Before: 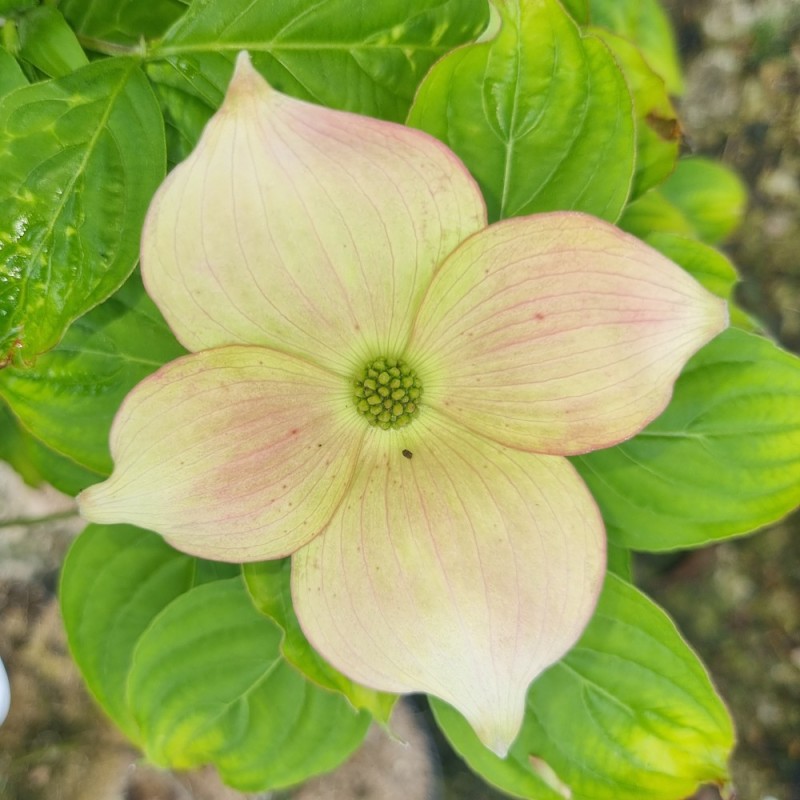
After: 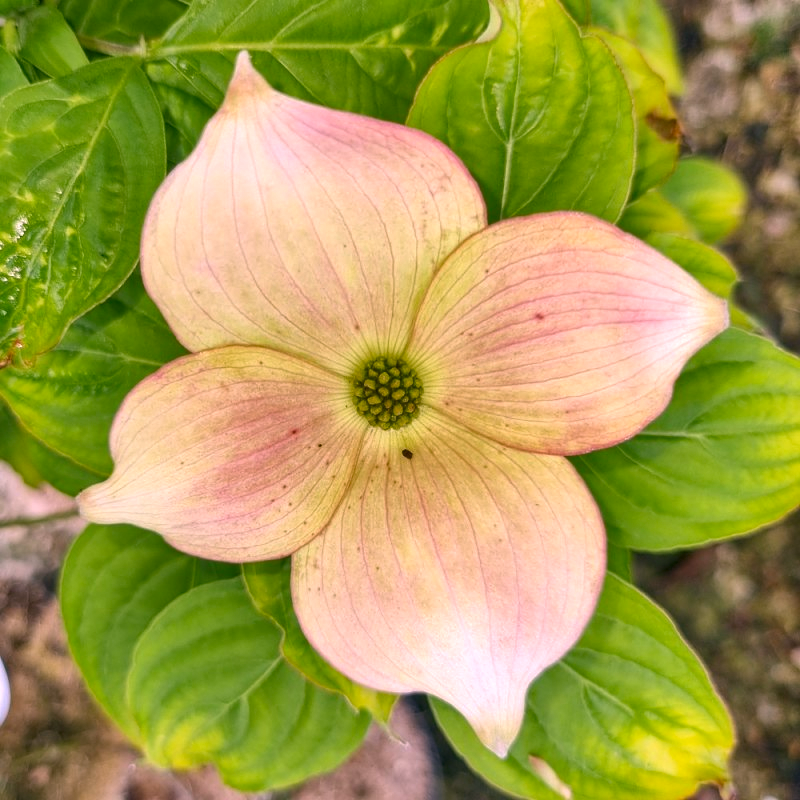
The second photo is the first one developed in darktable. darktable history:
shadows and highlights: low approximation 0.01, soften with gaussian
local contrast: shadows 94%
haze removal: compatibility mode true, adaptive false
white balance: red 1.188, blue 1.11
